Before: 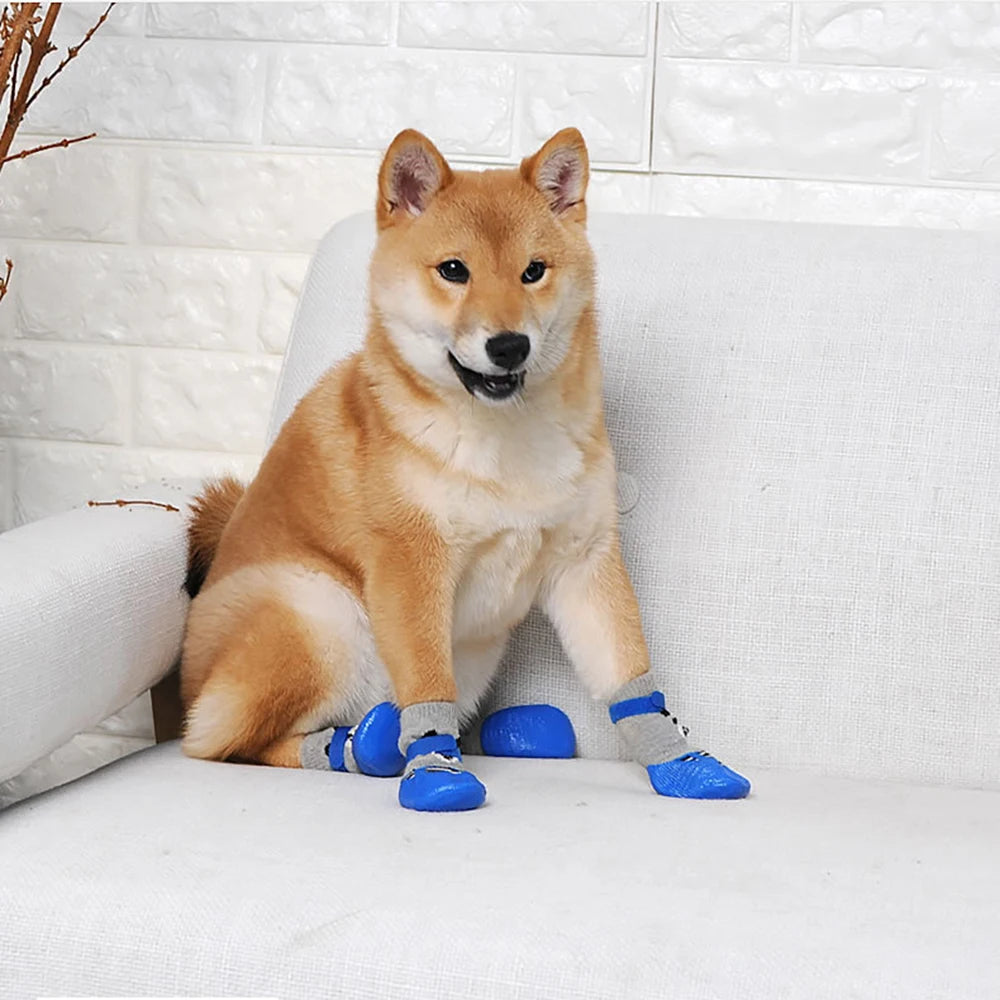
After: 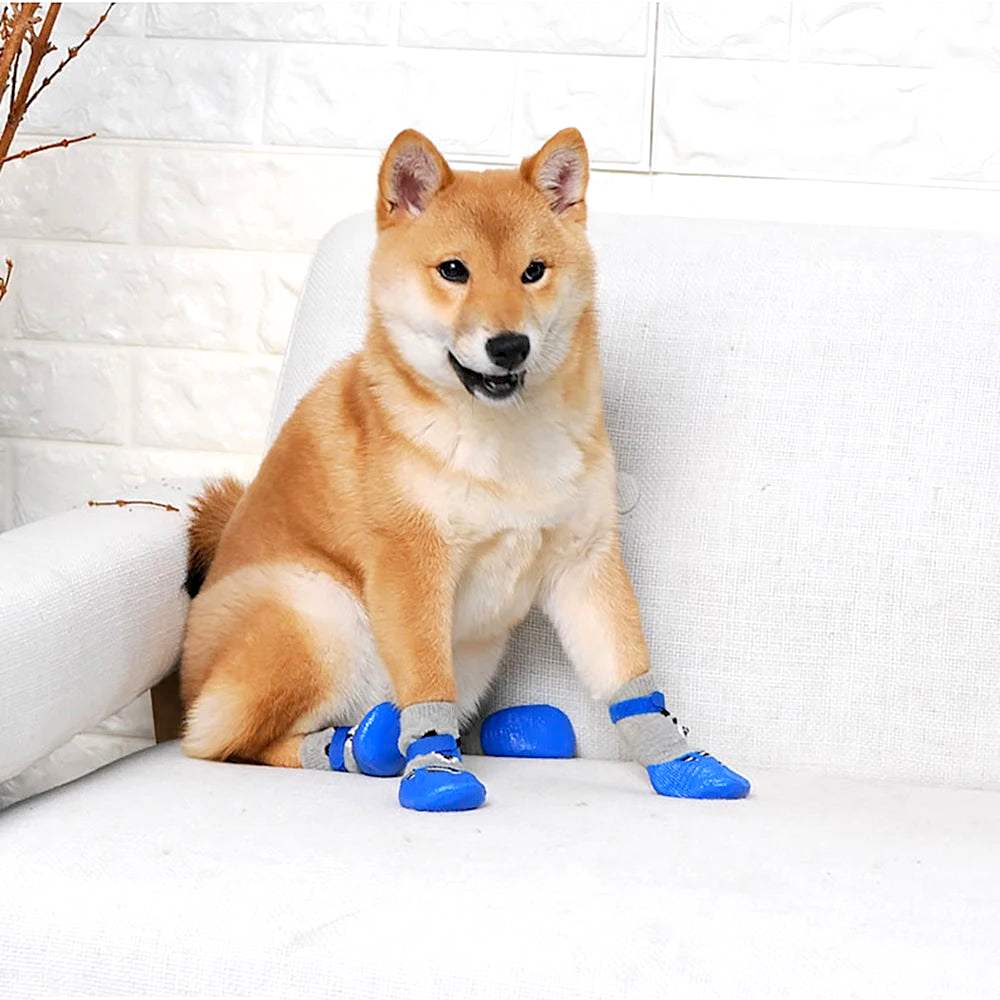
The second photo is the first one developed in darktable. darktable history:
levels: levels [0, 0.478, 1]
exposure: black level correction 0.005, exposure 0.286 EV, compensate highlight preservation false
